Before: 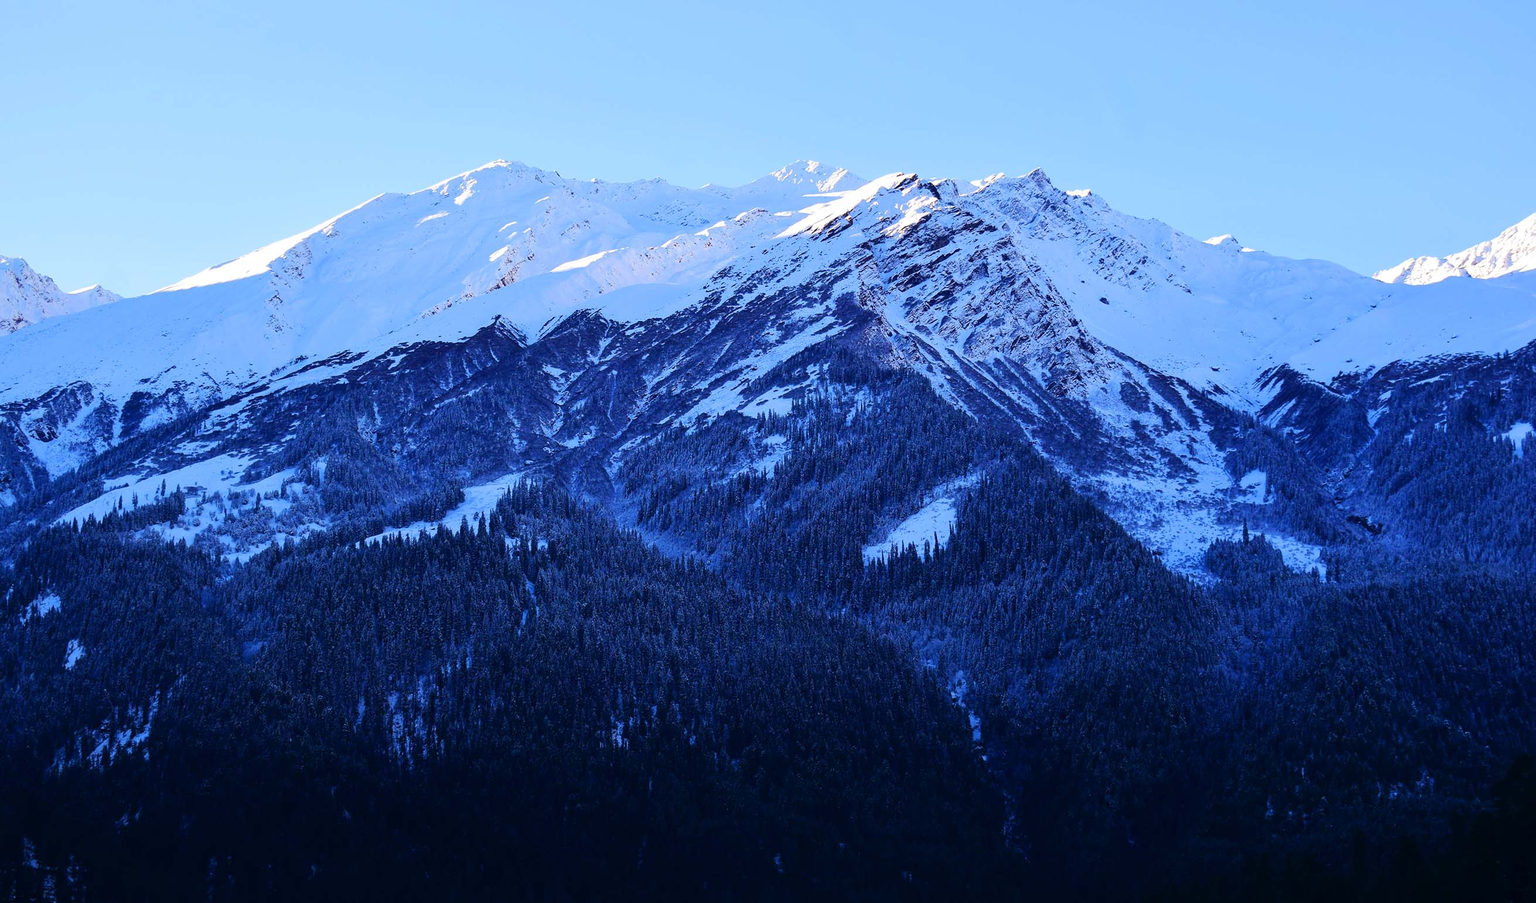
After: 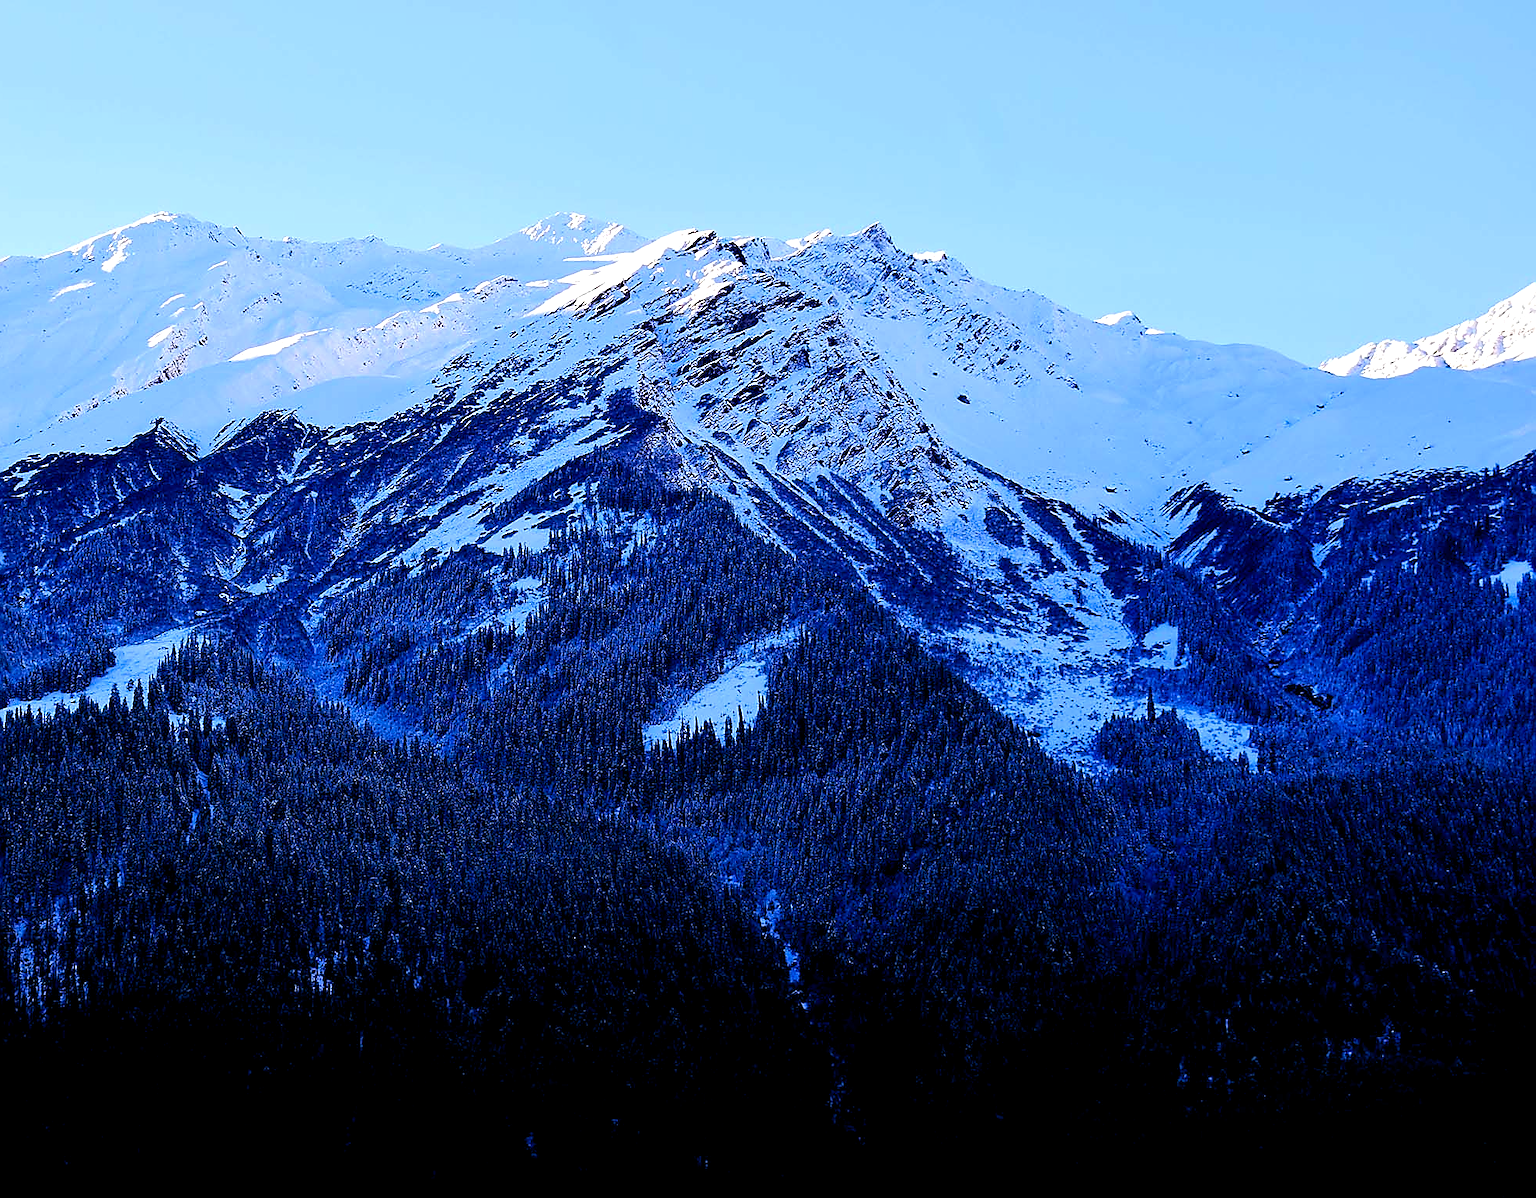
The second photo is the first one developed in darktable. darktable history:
crop and rotate: left 24.6%
color balance rgb: global offset › luminance -0.51%, perceptual saturation grading › global saturation 27.53%, perceptual saturation grading › highlights -25%, perceptual saturation grading › shadows 25%, perceptual brilliance grading › highlights 6.62%, perceptual brilliance grading › mid-tones 17.07%, perceptual brilliance grading › shadows -5.23%
contrast brightness saturation: contrast 0.01, saturation -0.05
sharpen: radius 1.4, amount 1.25, threshold 0.7
